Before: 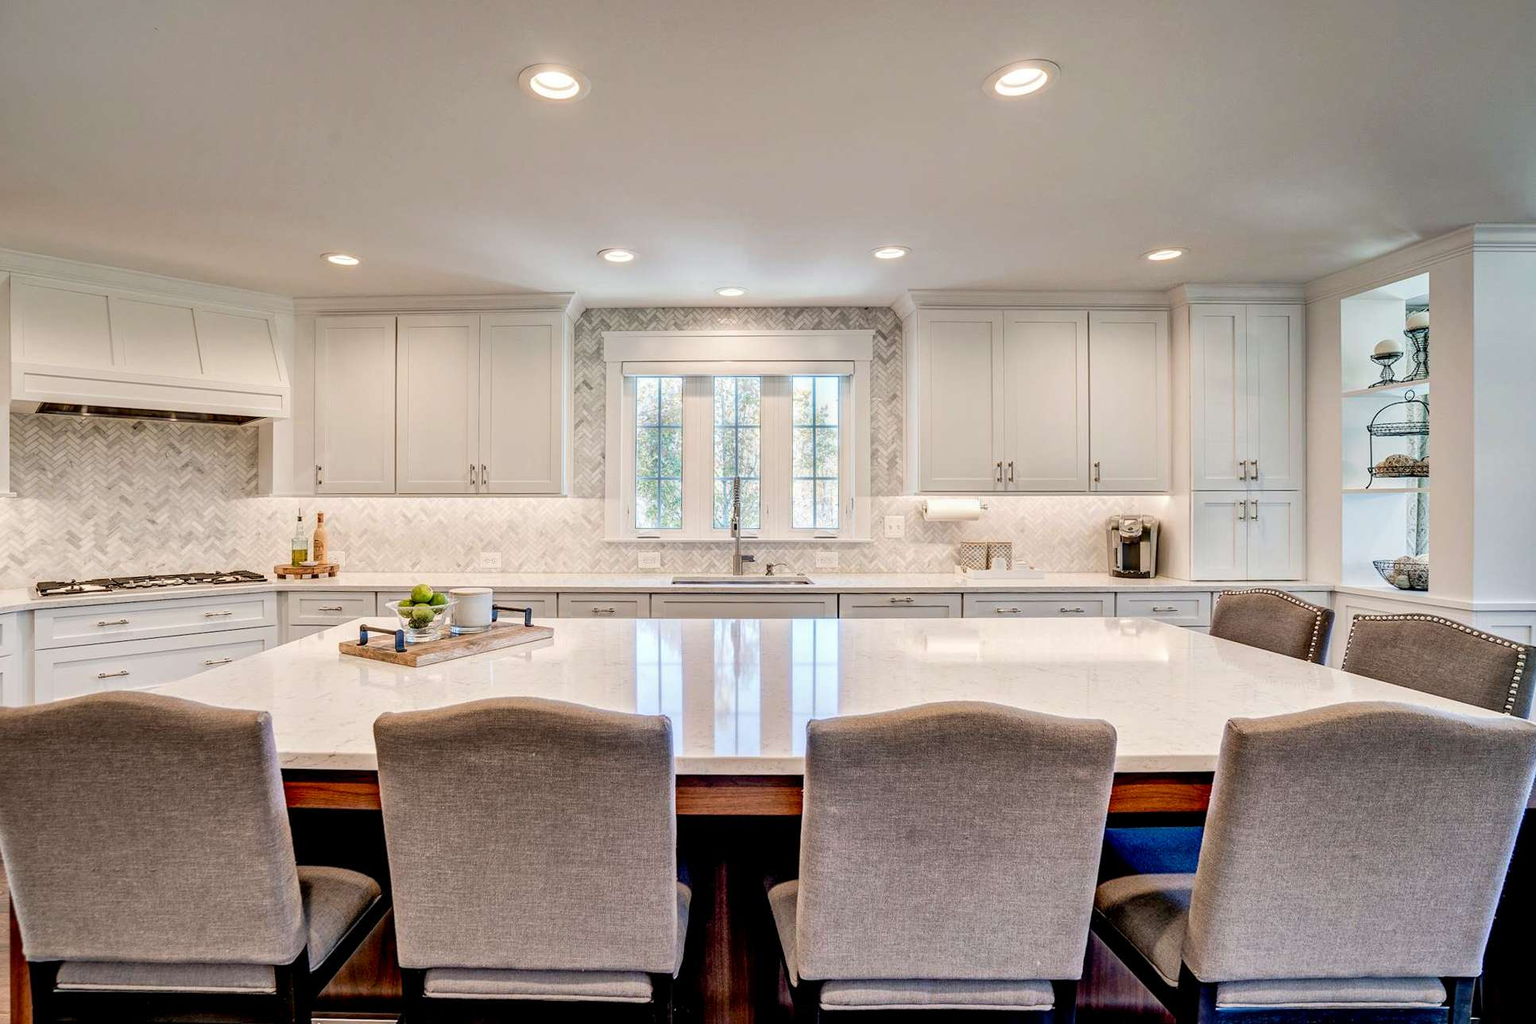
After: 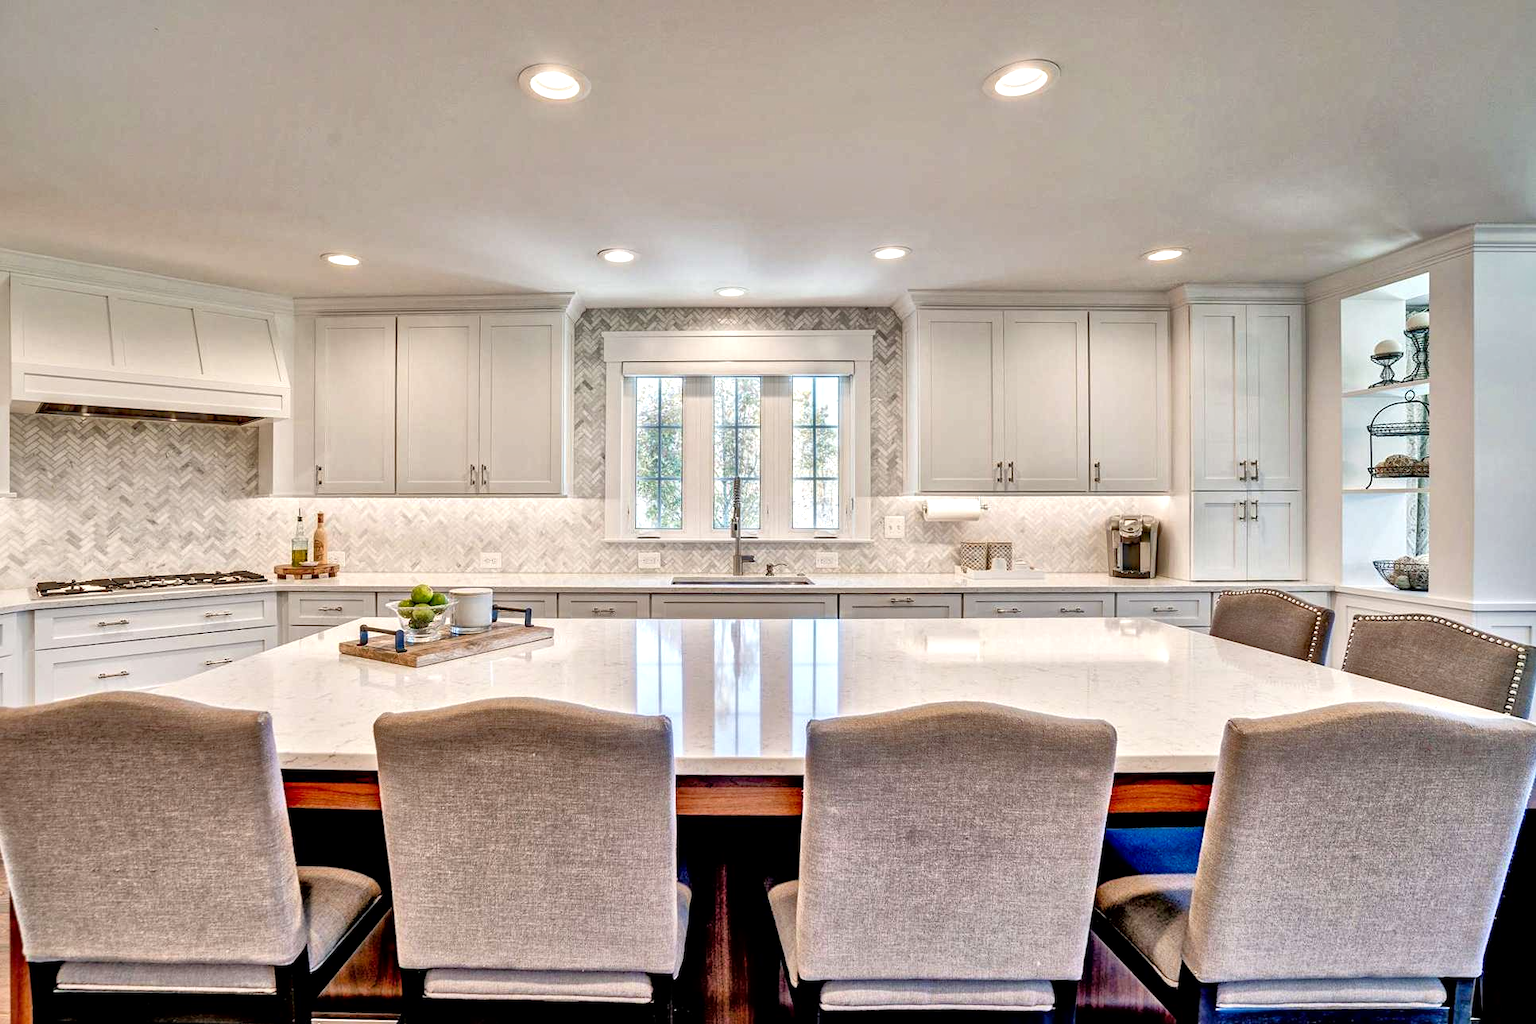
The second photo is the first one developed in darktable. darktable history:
local contrast: mode bilateral grid, contrast 25, coarseness 60, detail 151%, midtone range 0.2
tone equalizer: -7 EV 0.15 EV, -6 EV 0.6 EV, -5 EV 1.15 EV, -4 EV 1.33 EV, -3 EV 1.15 EV, -2 EV 0.6 EV, -1 EV 0.15 EV, mask exposure compensation -0.5 EV
